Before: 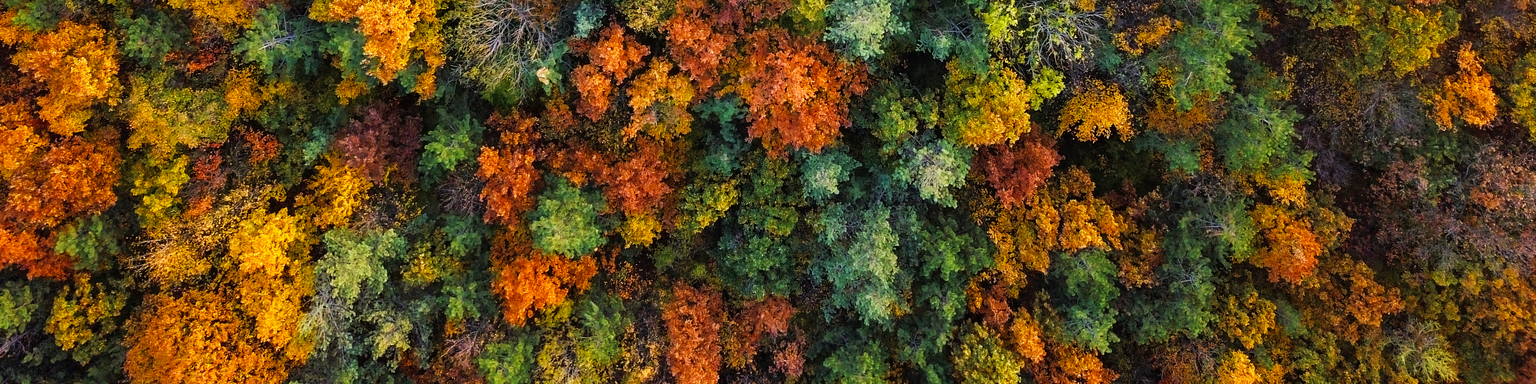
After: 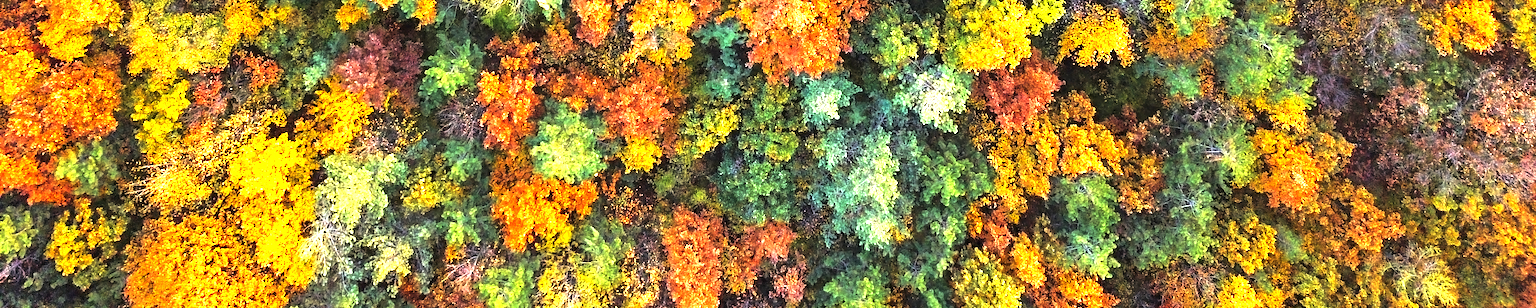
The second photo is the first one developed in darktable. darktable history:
crop and rotate: top 19.675%
exposure: exposure 2.014 EV, compensate highlight preservation false
